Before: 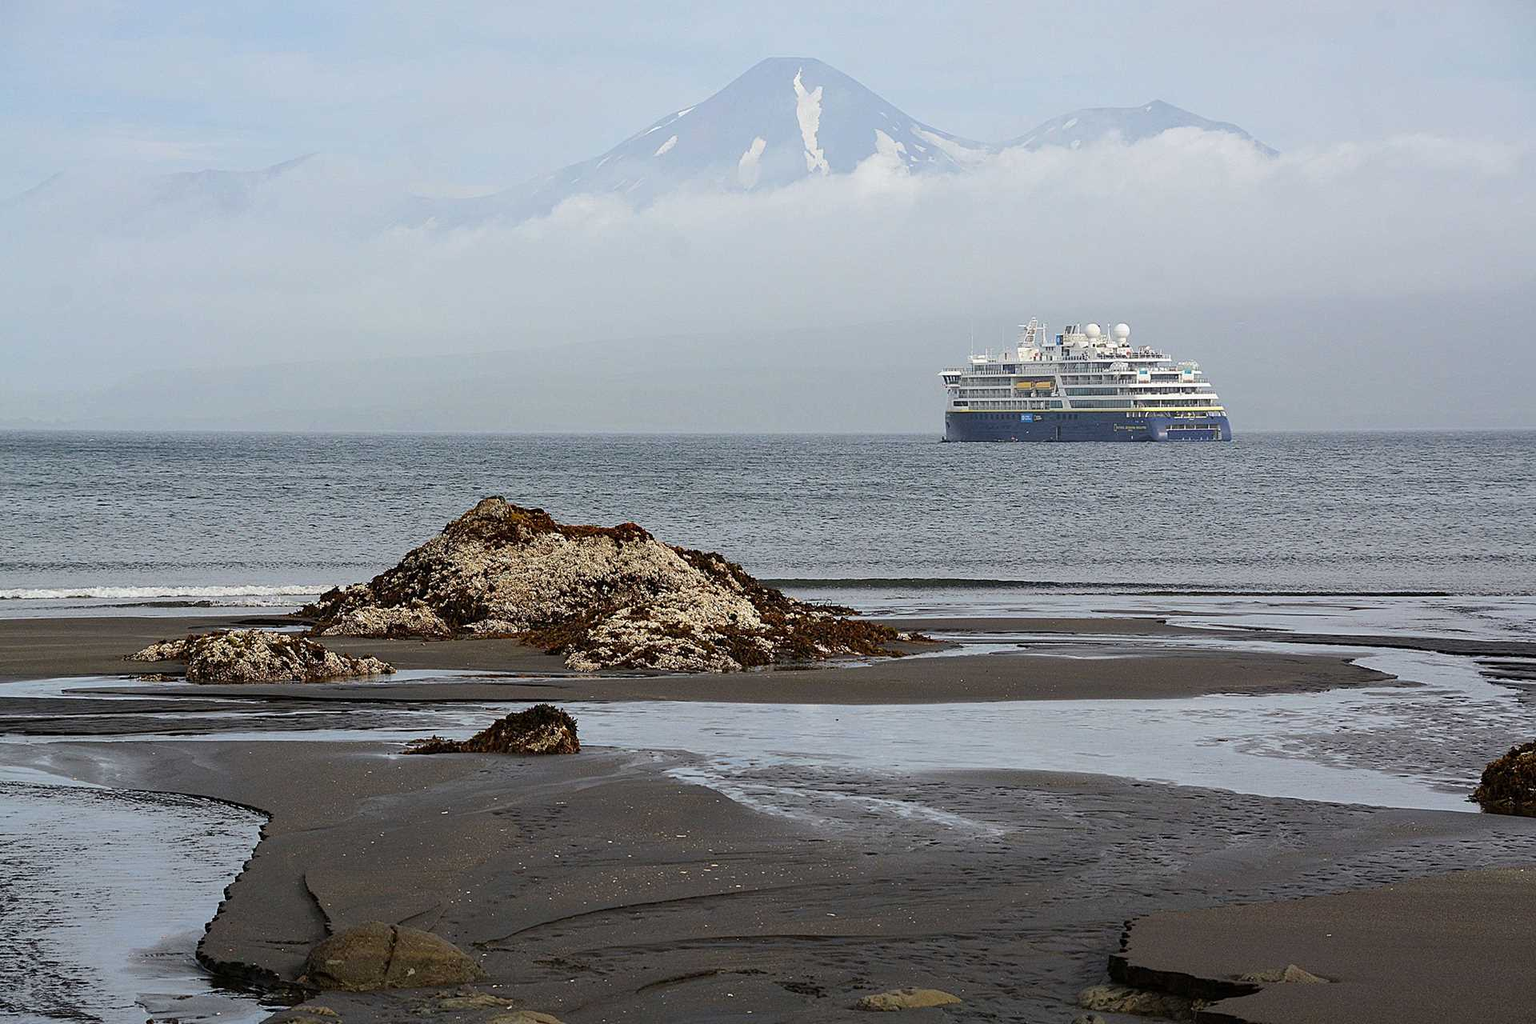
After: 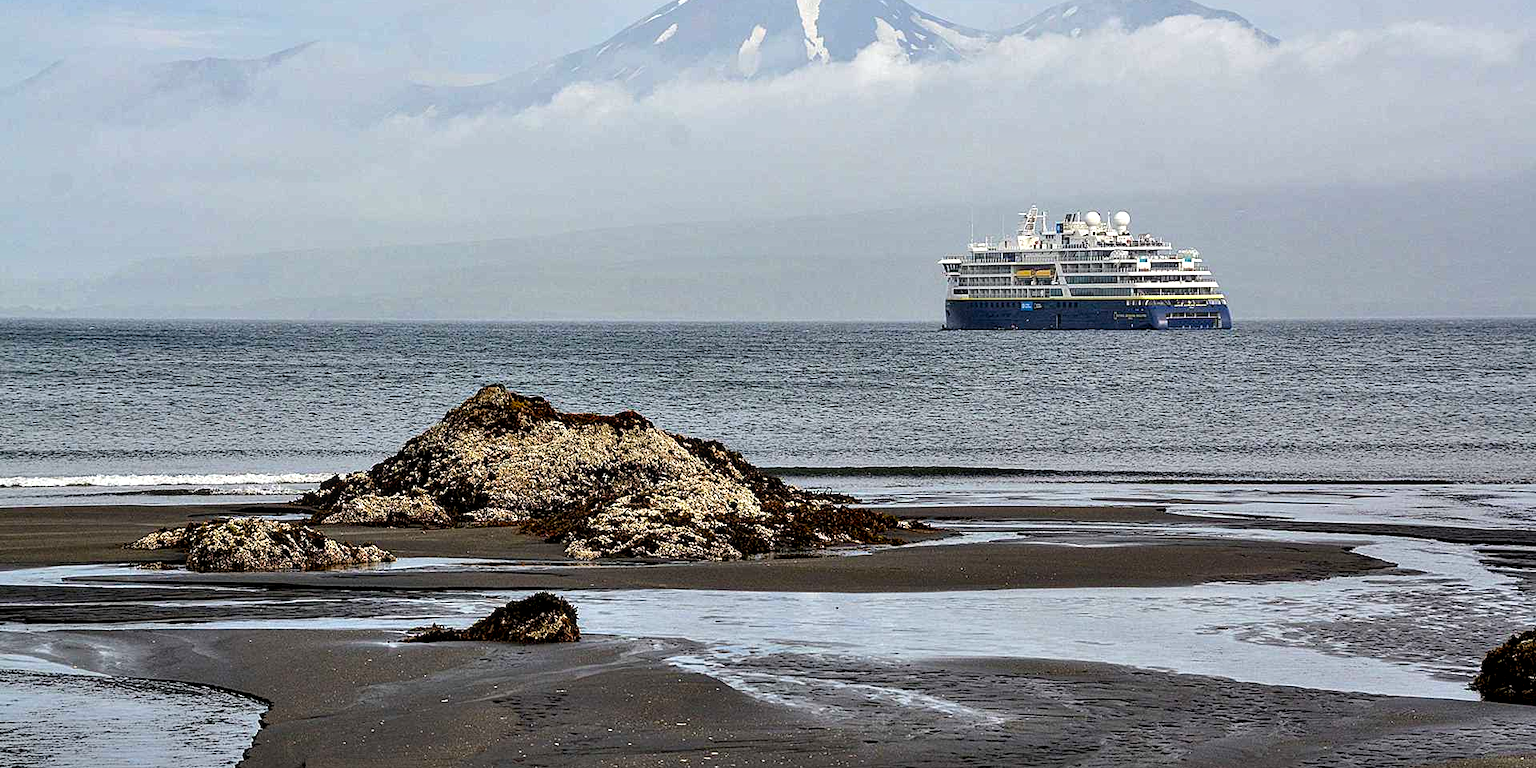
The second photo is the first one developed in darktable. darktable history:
color balance rgb: perceptual saturation grading › global saturation 19.6%
contrast equalizer: octaves 7, y [[0.6 ×6], [0.55 ×6], [0 ×6], [0 ×6], [0 ×6]]
crop: top 11.01%, bottom 13.94%
local contrast: on, module defaults
